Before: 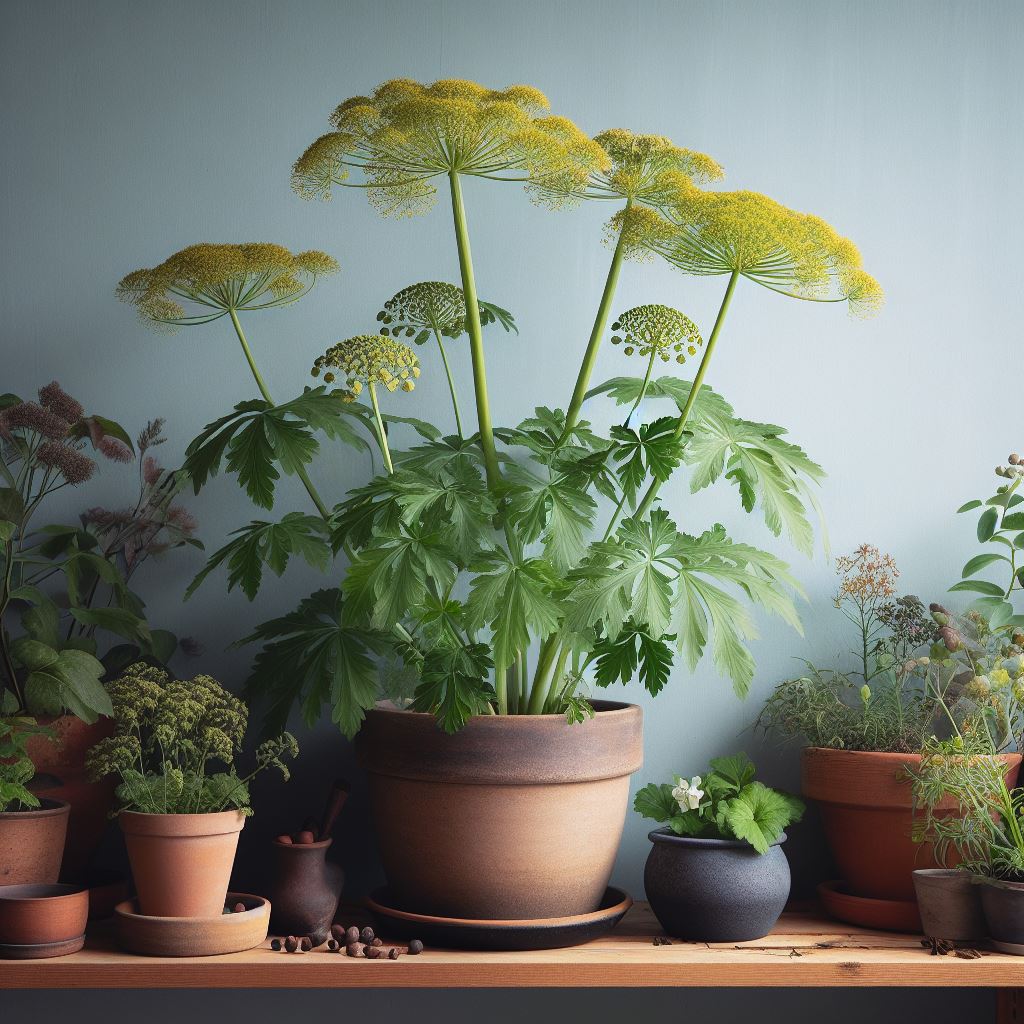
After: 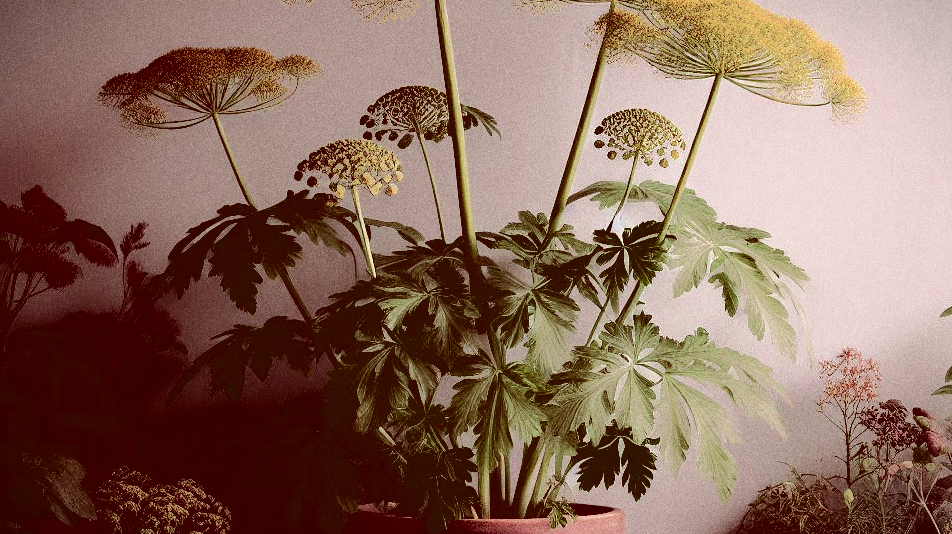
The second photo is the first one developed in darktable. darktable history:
grain: coarseness 9.61 ISO, strength 35.62%
color contrast: blue-yellow contrast 0.62
crop: left 1.744%, top 19.225%, right 5.069%, bottom 28.357%
white balance: red 1, blue 1
contrast brightness saturation: contrast 0.1, brightness -0.26, saturation 0.14
color correction: highlights a* 9.03, highlights b* 8.71, shadows a* 40, shadows b* 40, saturation 0.8
base curve: curves: ch0 [(0.065, 0.026) (0.236, 0.358) (0.53, 0.546) (0.777, 0.841) (0.924, 0.992)], preserve colors average RGB
vignetting: fall-off start 100%, brightness -0.282, width/height ratio 1.31
